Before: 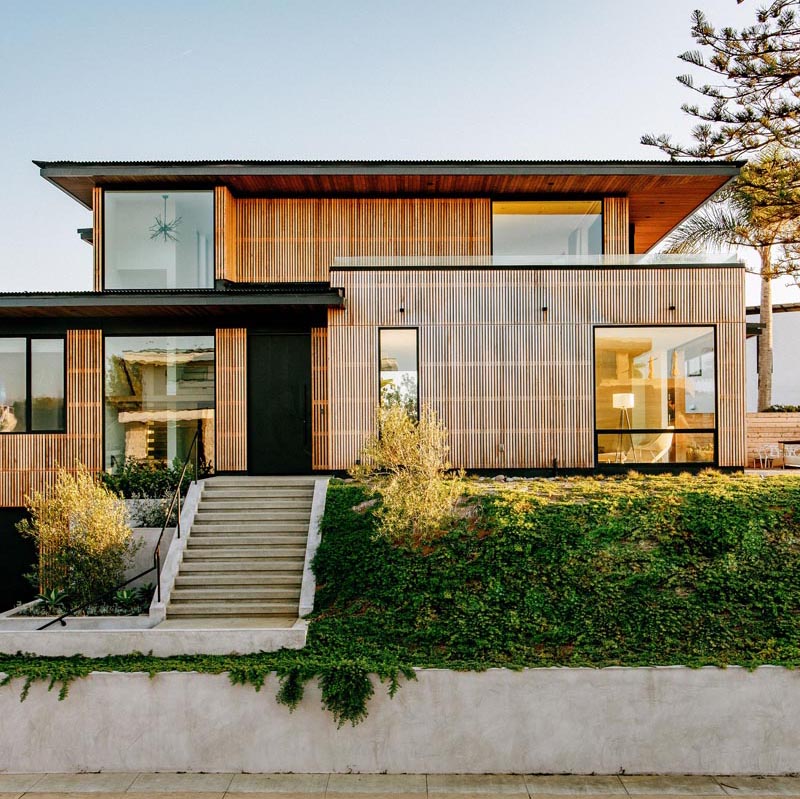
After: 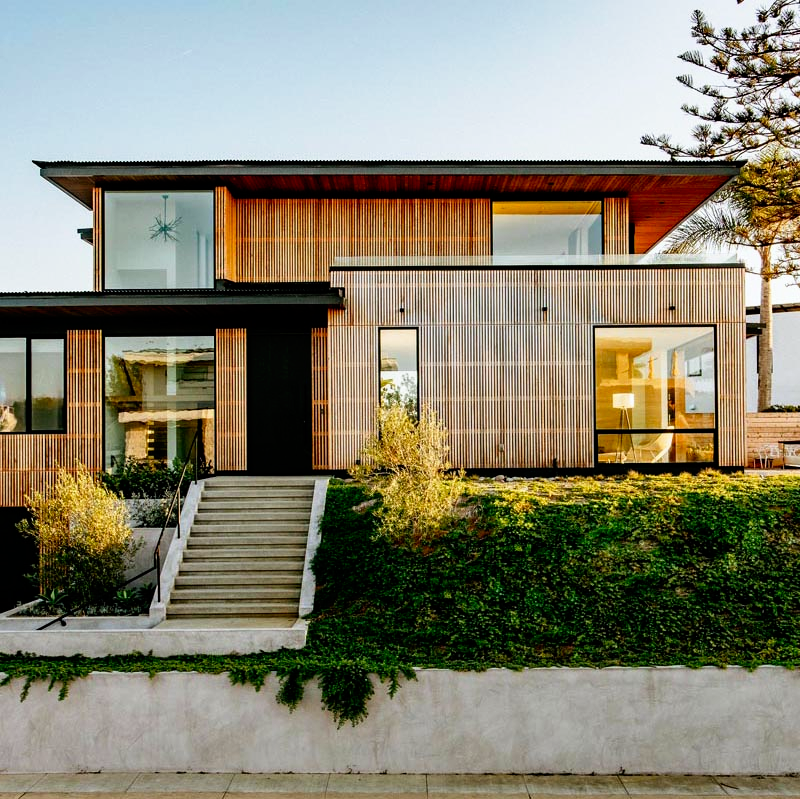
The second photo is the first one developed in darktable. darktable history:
tone curve: curves: ch0 [(0, 0) (0.003, 0) (0.011, 0.001) (0.025, 0.003) (0.044, 0.006) (0.069, 0.009) (0.1, 0.013) (0.136, 0.032) (0.177, 0.067) (0.224, 0.121) (0.277, 0.185) (0.335, 0.255) (0.399, 0.333) (0.468, 0.417) (0.543, 0.508) (0.623, 0.606) (0.709, 0.71) (0.801, 0.819) (0.898, 0.926) (1, 1)], preserve colors none
white balance: red 0.978, blue 0.999
